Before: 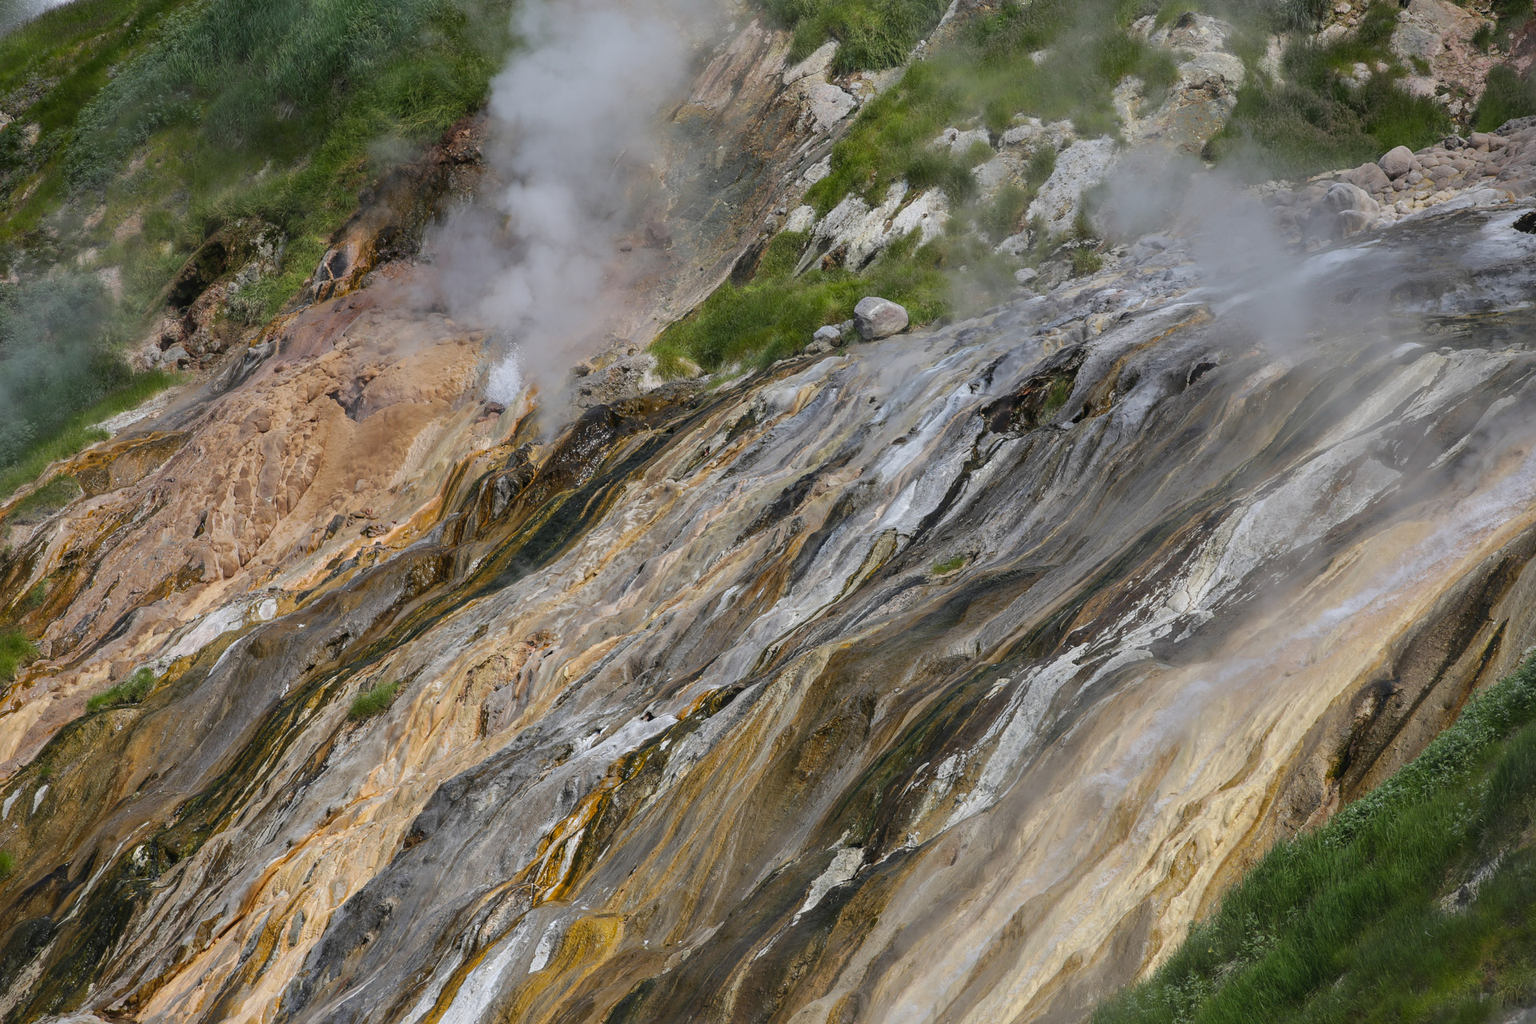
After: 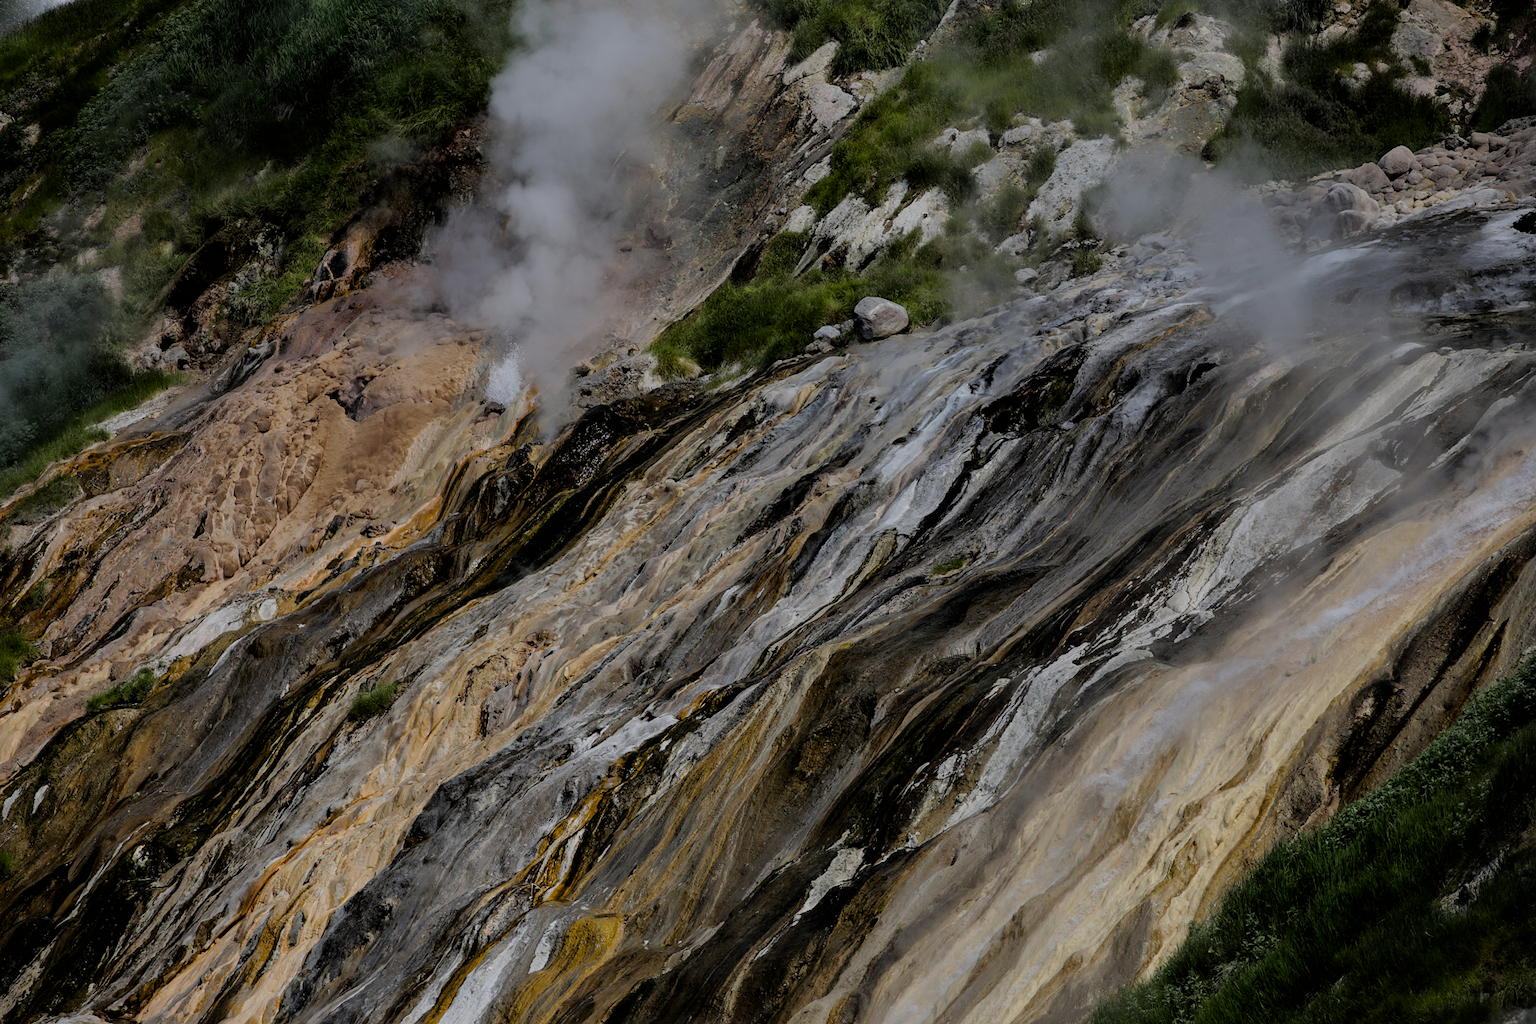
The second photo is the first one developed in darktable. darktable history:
filmic rgb: black relative exposure -5.09 EV, white relative exposure 3.96 EV, hardness 2.9, contrast 1.298, highlights saturation mix -30.05%, iterations of high-quality reconstruction 0
exposure: black level correction 0.009, exposure -0.655 EV, compensate highlight preservation false
